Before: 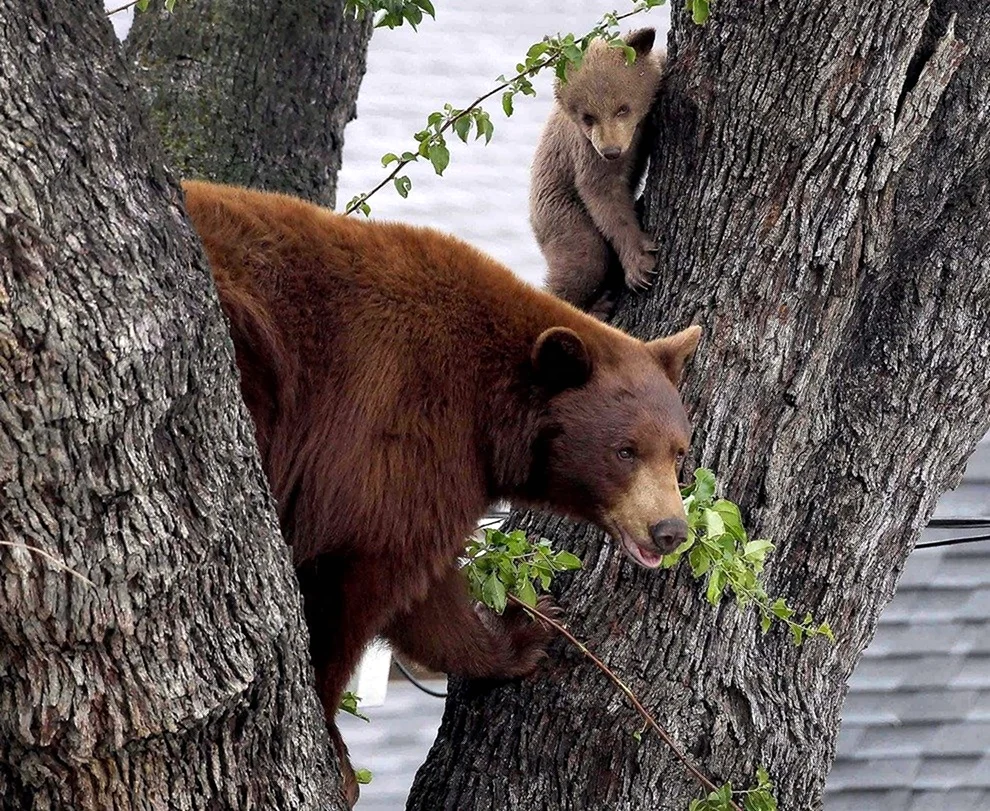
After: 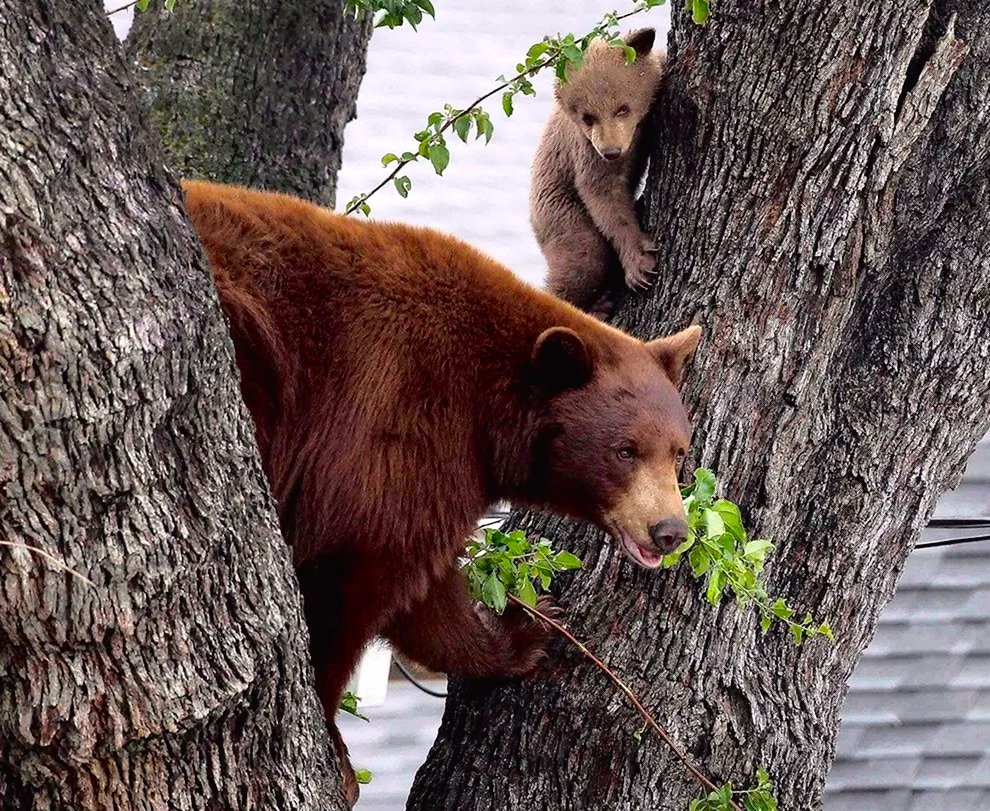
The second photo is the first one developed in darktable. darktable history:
tone curve: curves: ch0 [(0, 0.013) (0.117, 0.081) (0.257, 0.259) (0.408, 0.45) (0.611, 0.64) (0.81, 0.857) (1, 1)]; ch1 [(0, 0) (0.287, 0.198) (0.501, 0.506) (0.56, 0.584) (0.715, 0.741) (0.976, 0.992)]; ch2 [(0, 0) (0.369, 0.362) (0.5, 0.5) (0.537, 0.547) (0.59, 0.603) (0.681, 0.754) (1, 1)], color space Lab, independent channels, preserve colors none
